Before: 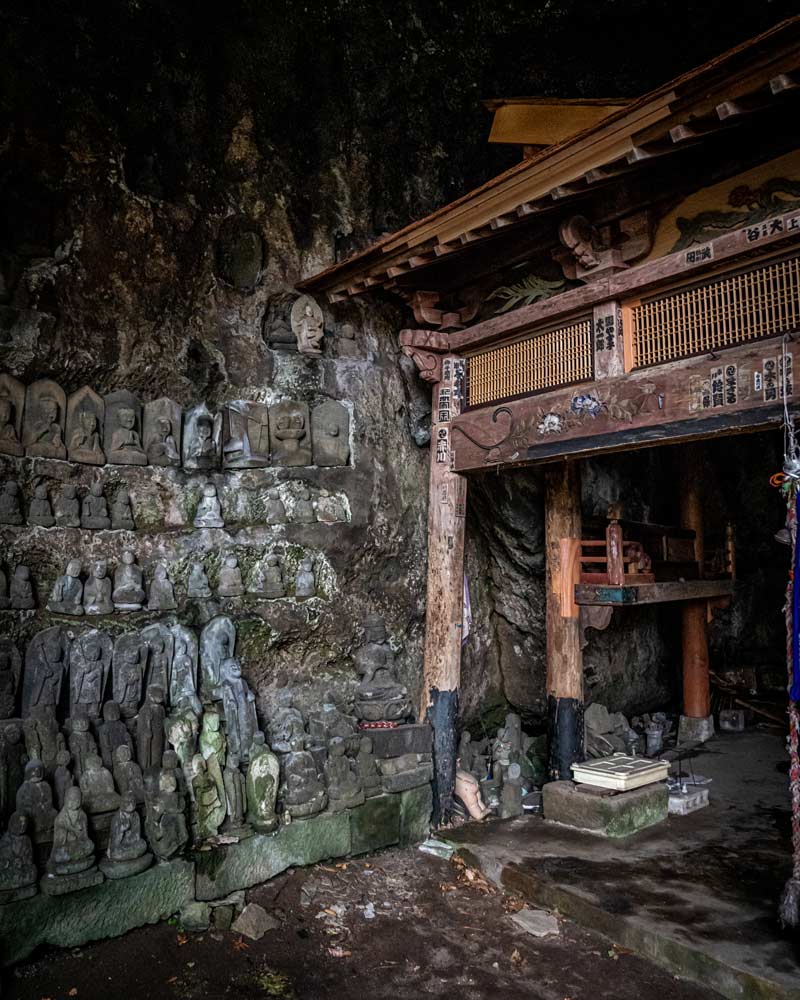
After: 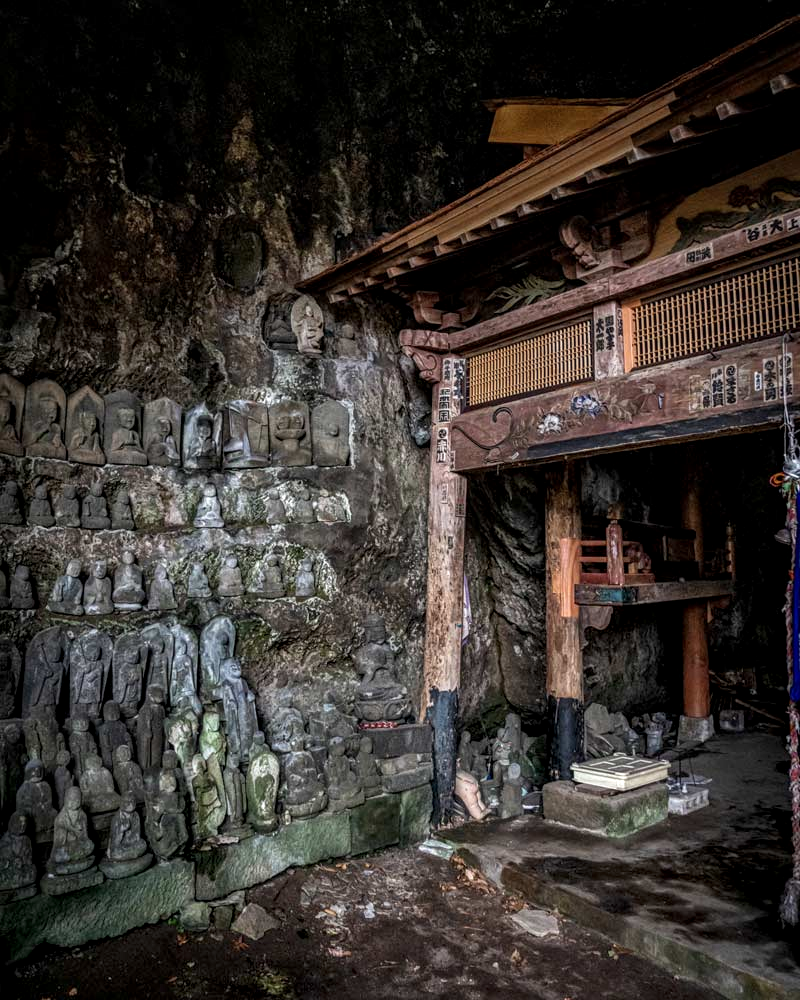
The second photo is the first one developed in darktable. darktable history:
vibrance: vibrance 20%
local contrast: detail 130%
